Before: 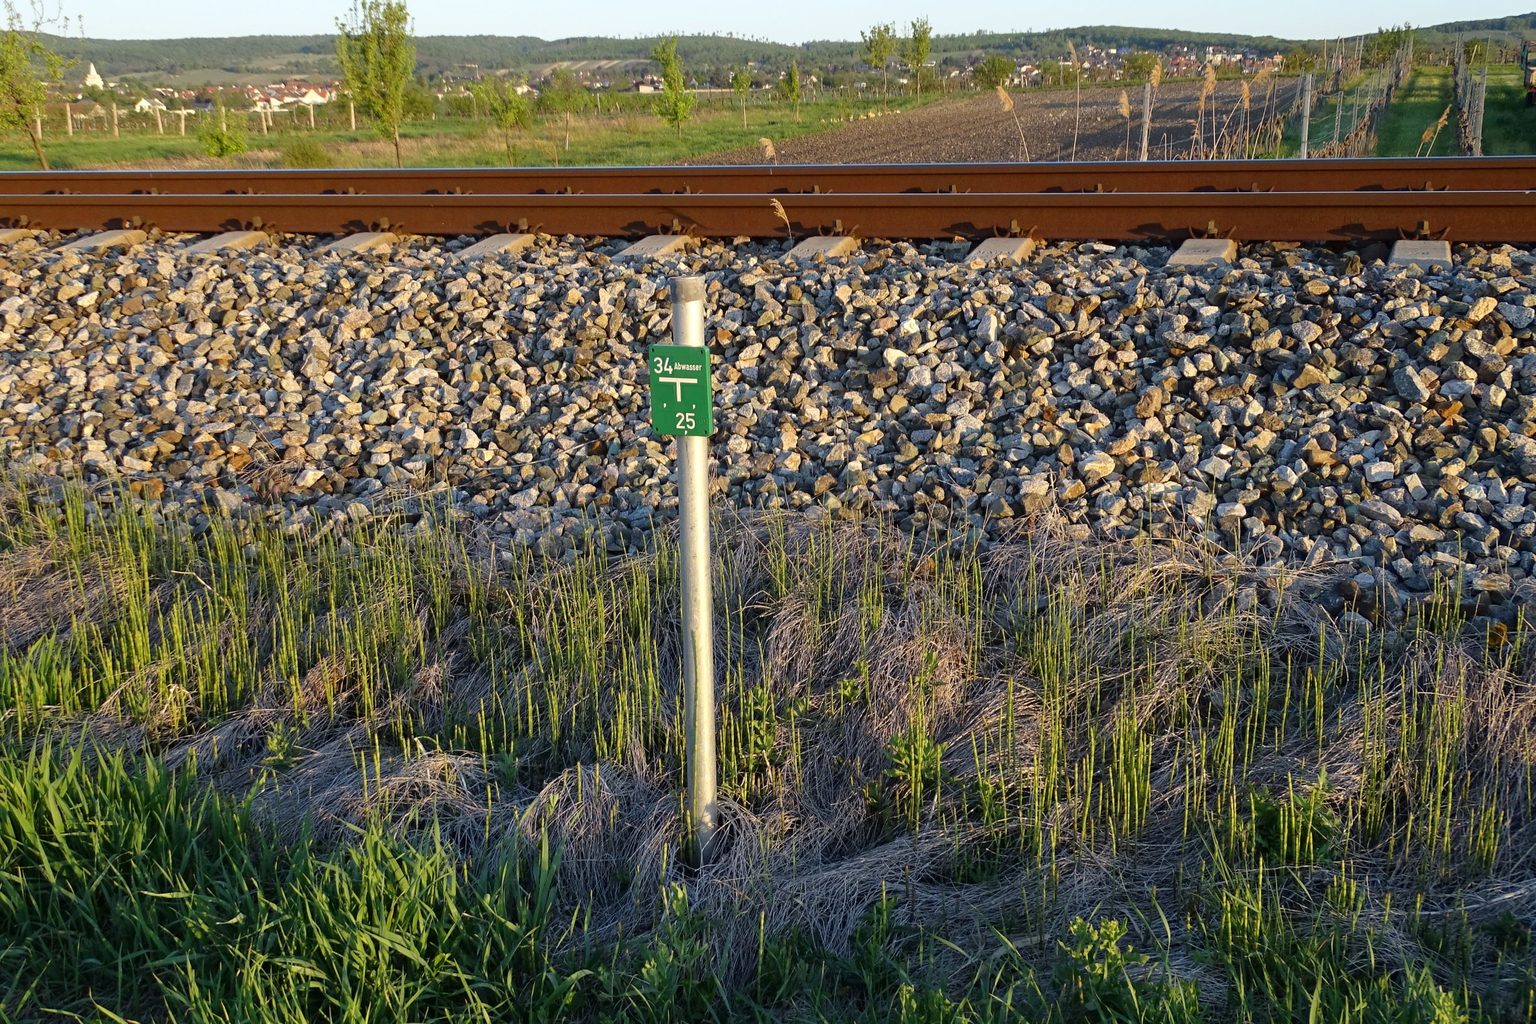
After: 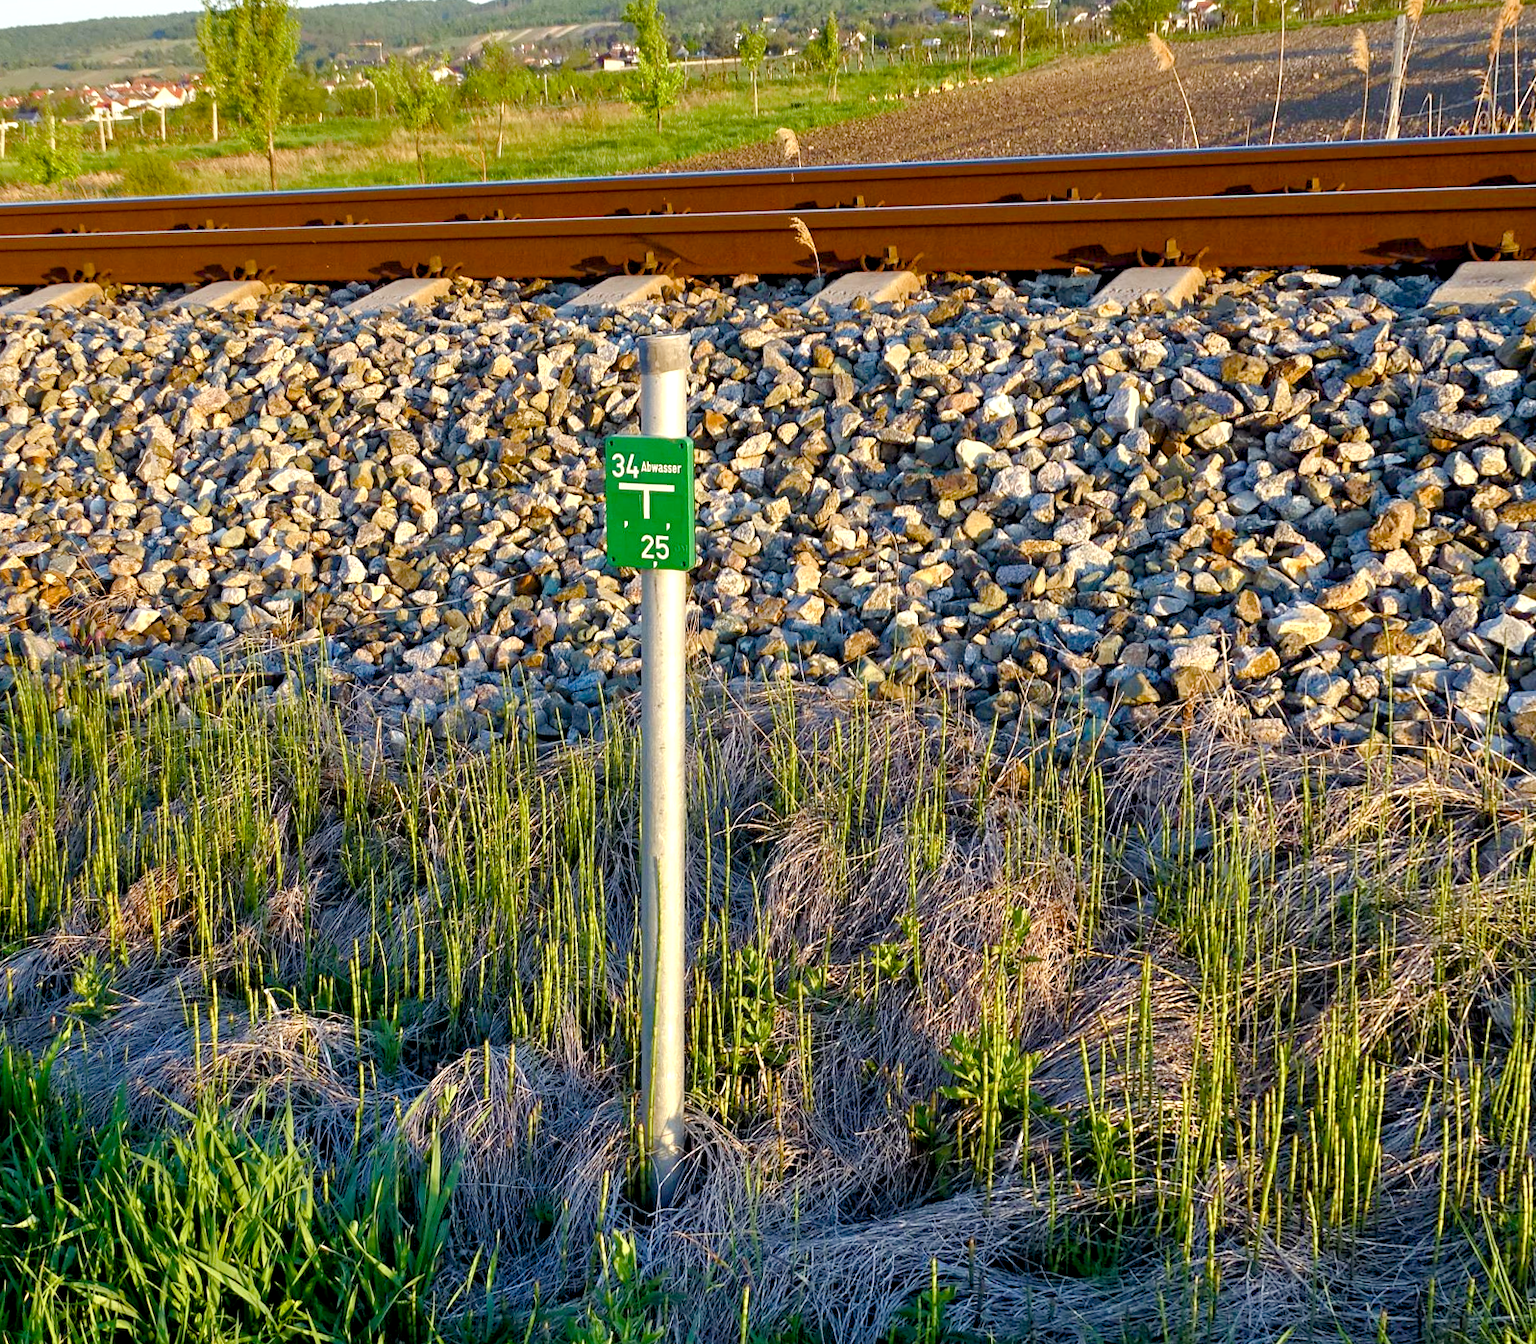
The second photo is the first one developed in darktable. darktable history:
tone equalizer: -8 EV 1 EV, -7 EV 1 EV, -6 EV 1 EV, -5 EV 1 EV, -4 EV 1 EV, -3 EV 0.75 EV, -2 EV 0.5 EV, -1 EV 0.25 EV
crop and rotate: left 8.786%, right 24.548%
rotate and perspective: rotation 1.69°, lens shift (vertical) -0.023, lens shift (horizontal) -0.291, crop left 0.025, crop right 0.988, crop top 0.092, crop bottom 0.842
color balance rgb: shadows lift › luminance -9.41%, highlights gain › luminance 17.6%, global offset › luminance -1.45%, perceptual saturation grading › highlights -17.77%, perceptual saturation grading › mid-tones 33.1%, perceptual saturation grading › shadows 50.52%, global vibrance 24.22%
